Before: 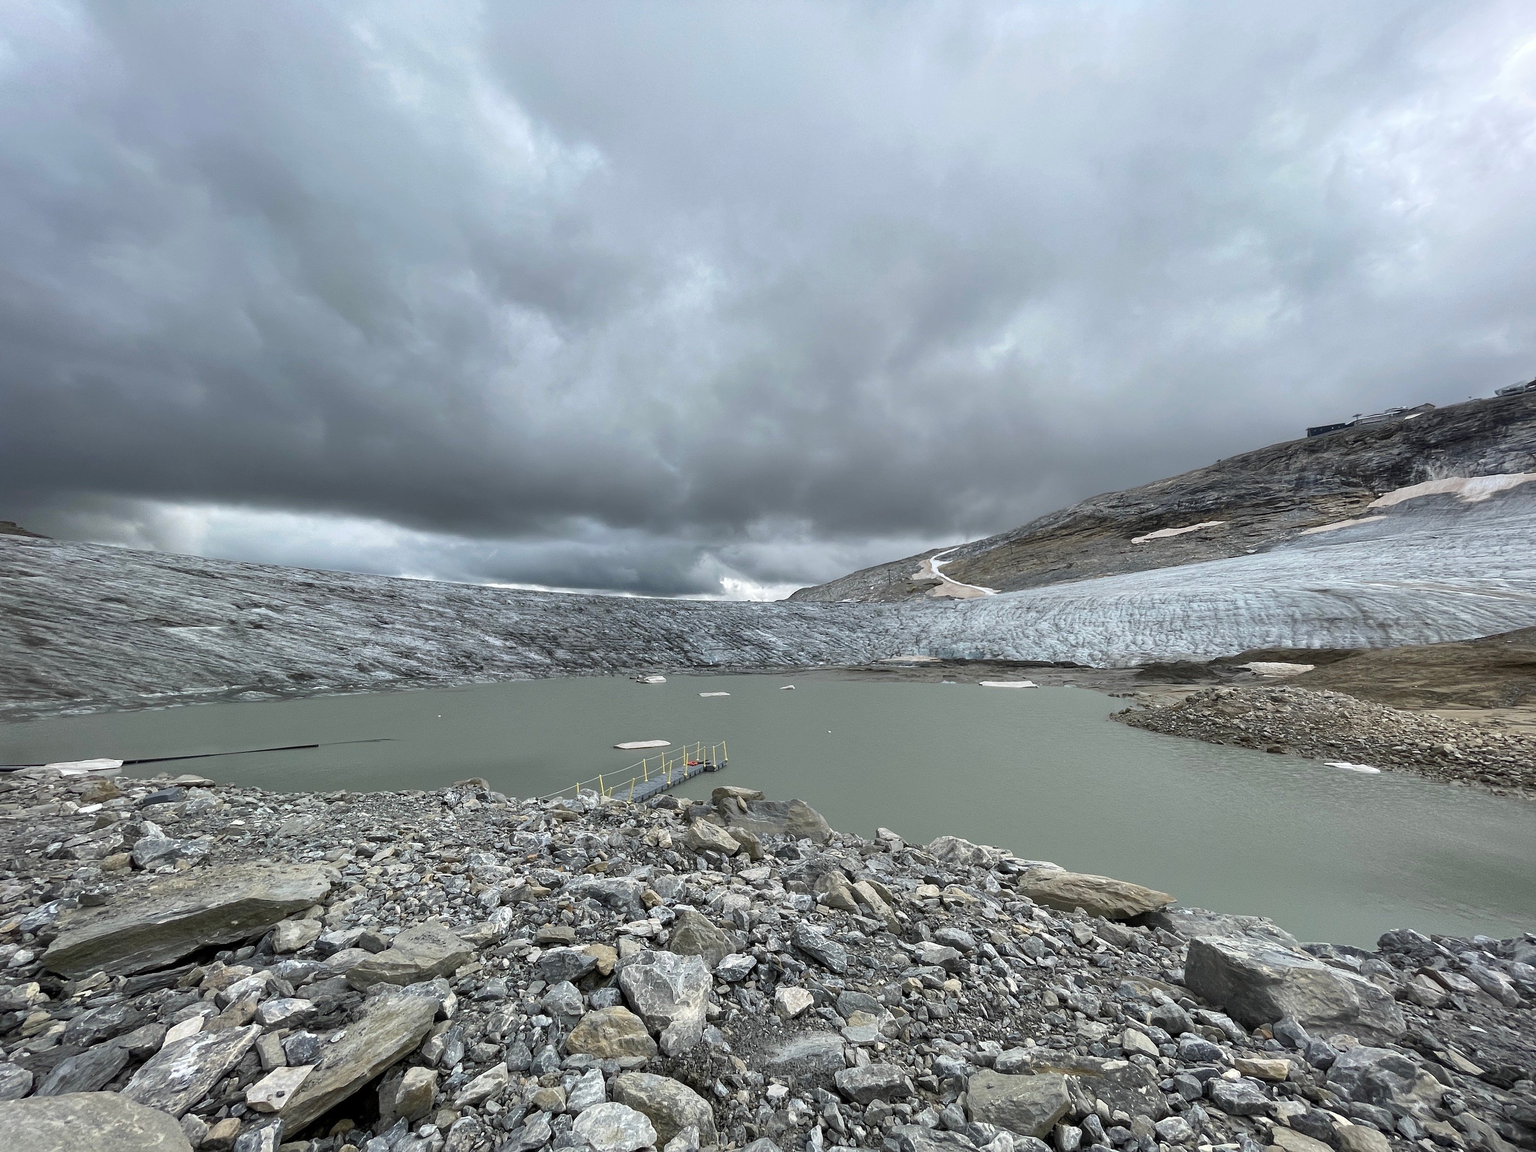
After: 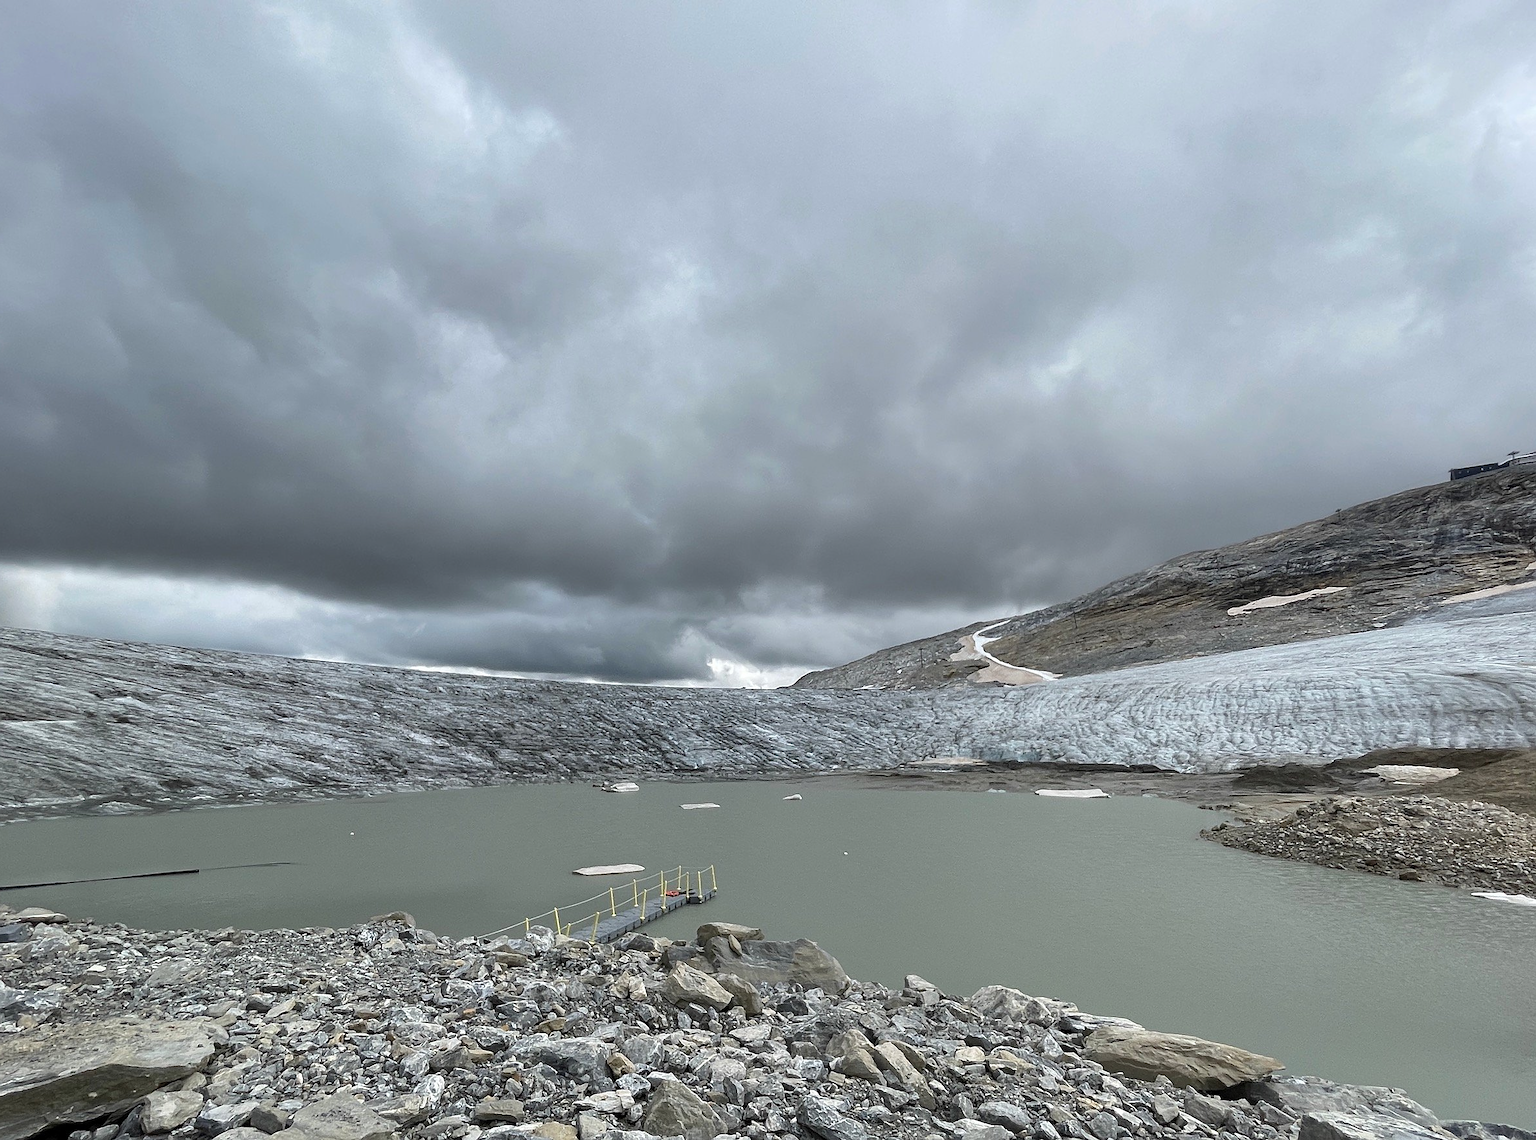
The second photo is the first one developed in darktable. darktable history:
sharpen: radius 1.023, threshold 1.092
contrast brightness saturation: saturation -0.058
crop and rotate: left 10.52%, top 5.014%, right 10.446%, bottom 16.744%
